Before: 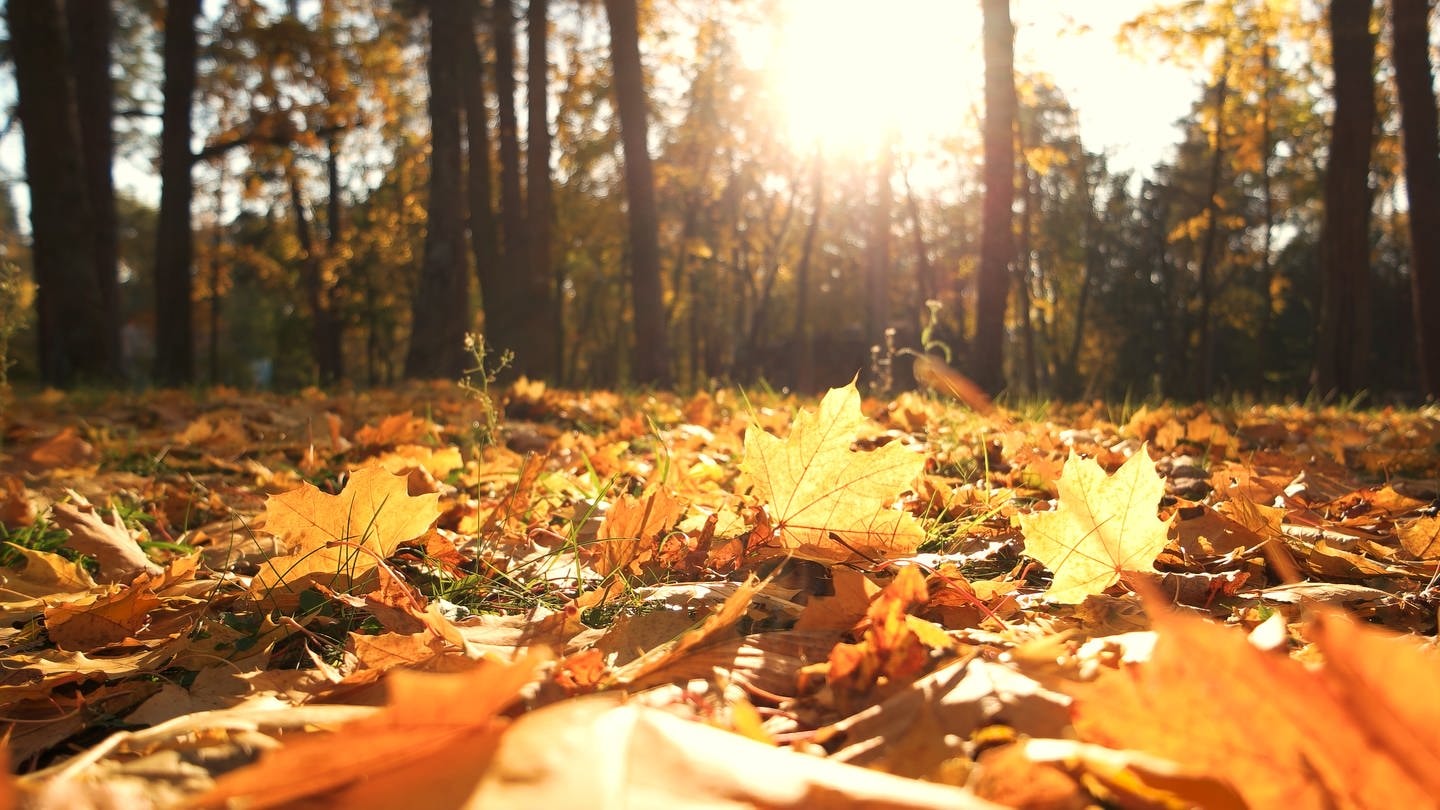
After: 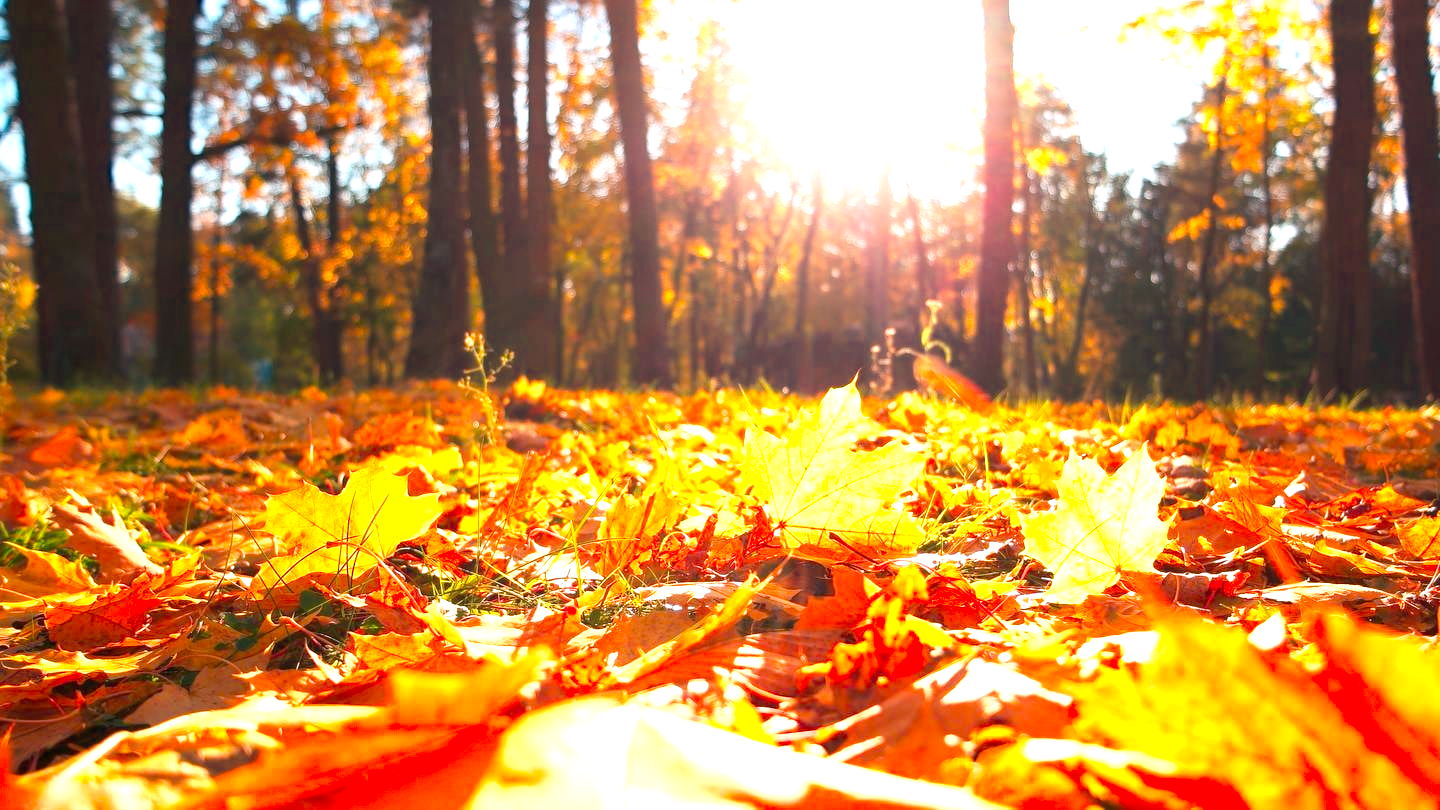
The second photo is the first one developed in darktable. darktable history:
color correction: highlights b* 3
color calibration: output R [1.422, -0.35, -0.252, 0], output G [-0.238, 1.259, -0.084, 0], output B [-0.081, -0.196, 1.58, 0], output brightness [0.49, 0.671, -0.57, 0], illuminant same as pipeline (D50), adaptation none (bypass), saturation algorithm version 1 (2020)
